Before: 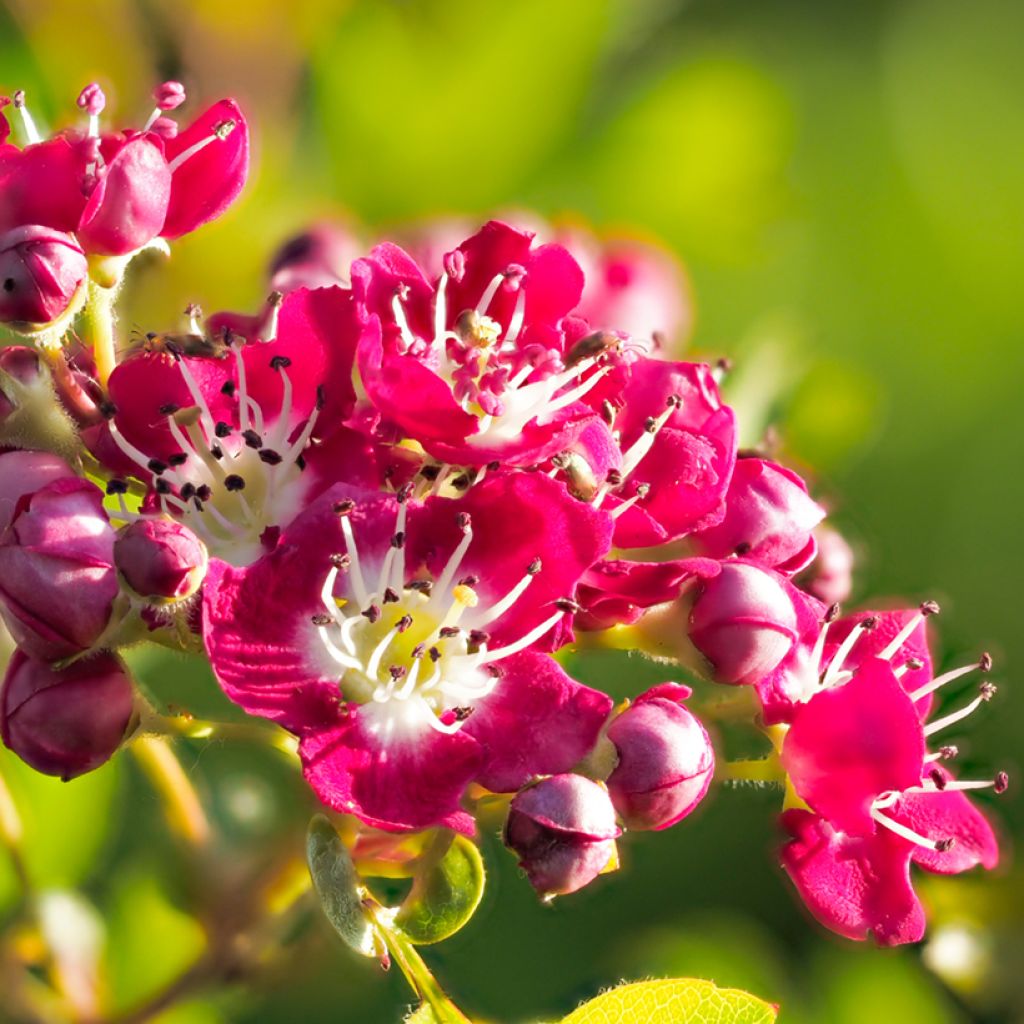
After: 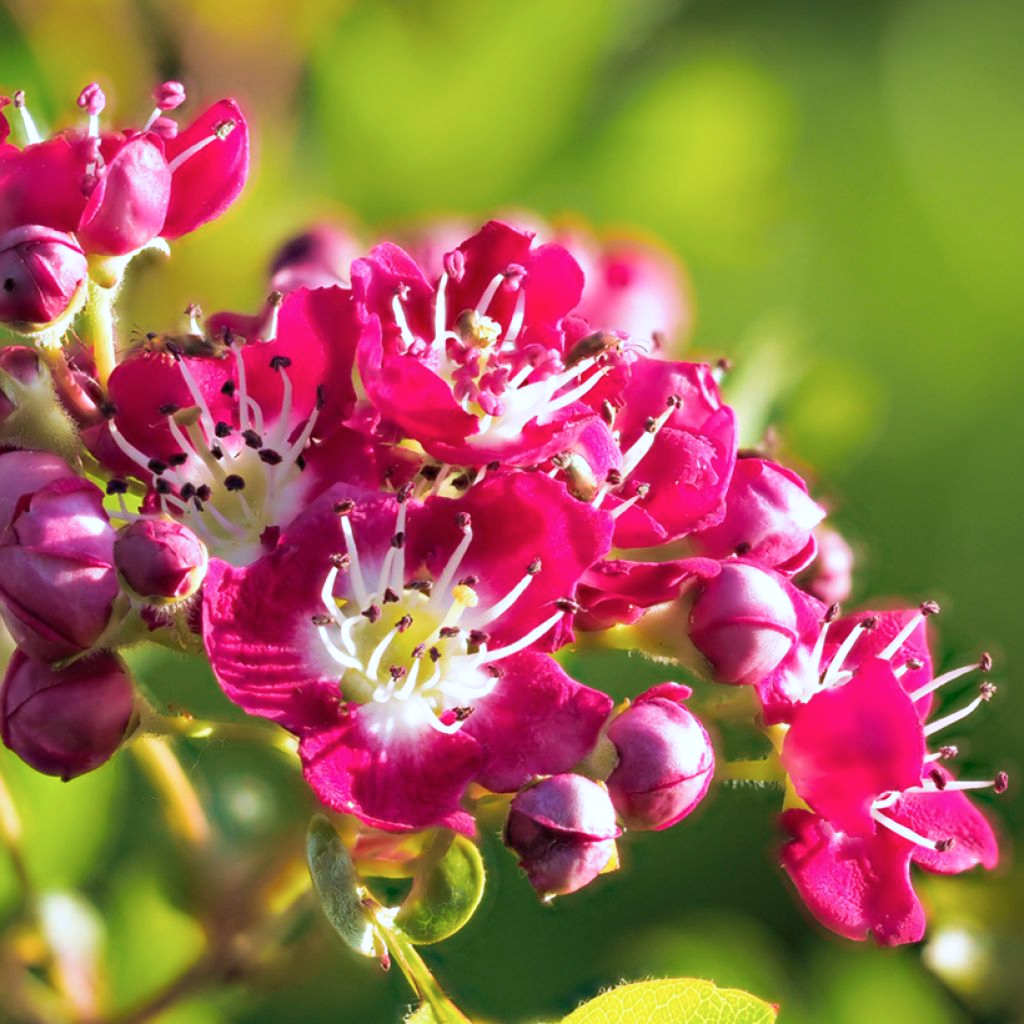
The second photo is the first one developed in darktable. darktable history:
color calibration: illuminant as shot in camera, x 0.366, y 0.378, temperature 4425.7 K, saturation algorithm version 1 (2020)
velvia: on, module defaults
